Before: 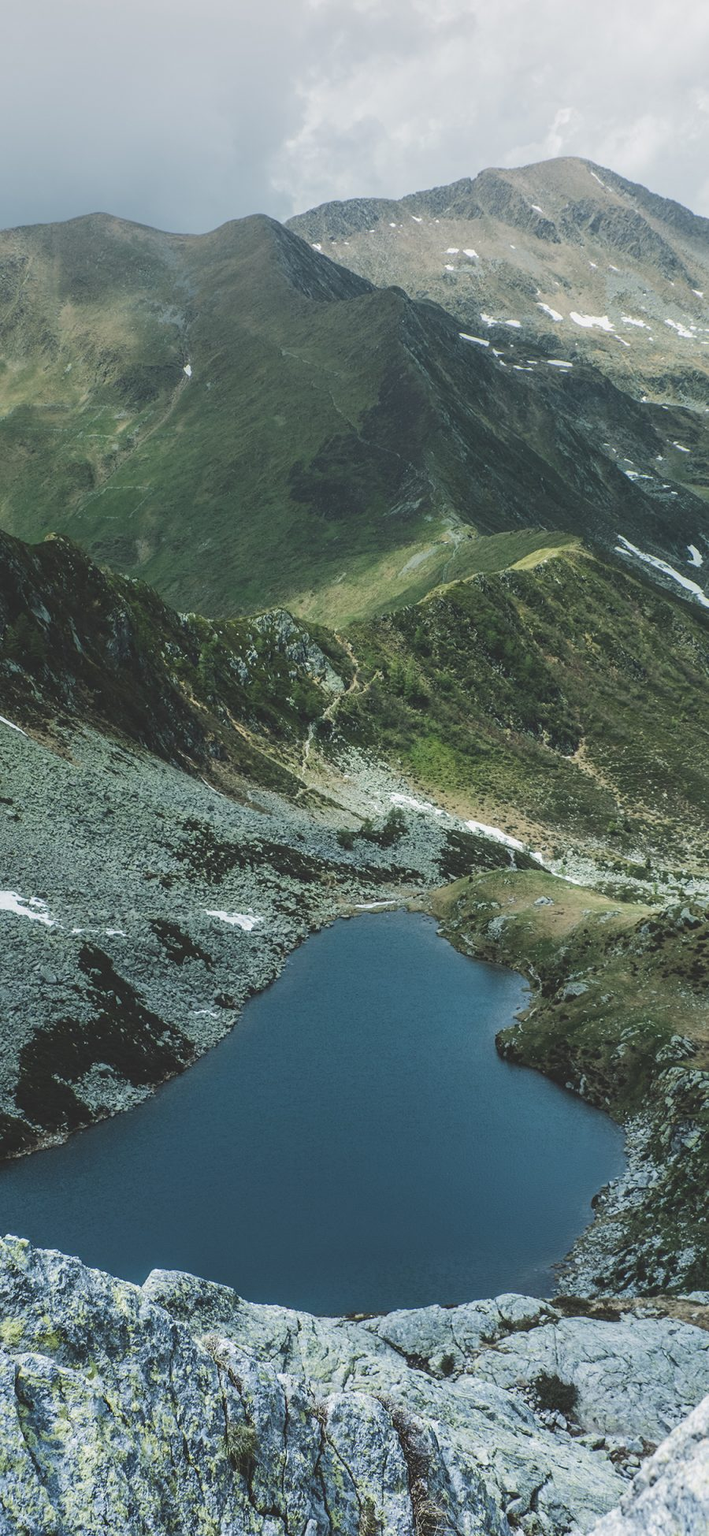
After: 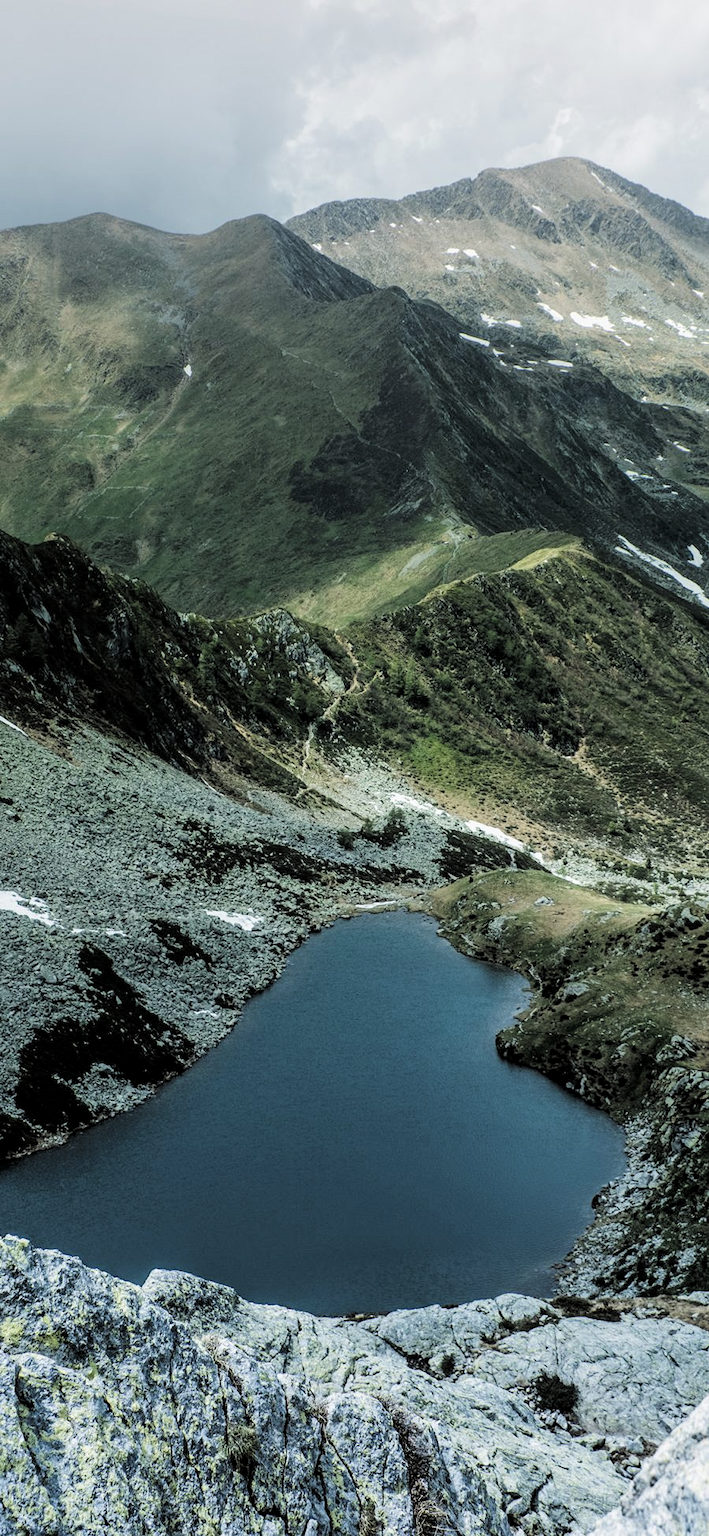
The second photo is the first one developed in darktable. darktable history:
local contrast: highlights 104%, shadows 99%, detail 119%, midtone range 0.2
filmic rgb: black relative exposure -3.69 EV, white relative exposure 2.78 EV, threshold 3 EV, dynamic range scaling -5.79%, hardness 3.05, enable highlight reconstruction true
